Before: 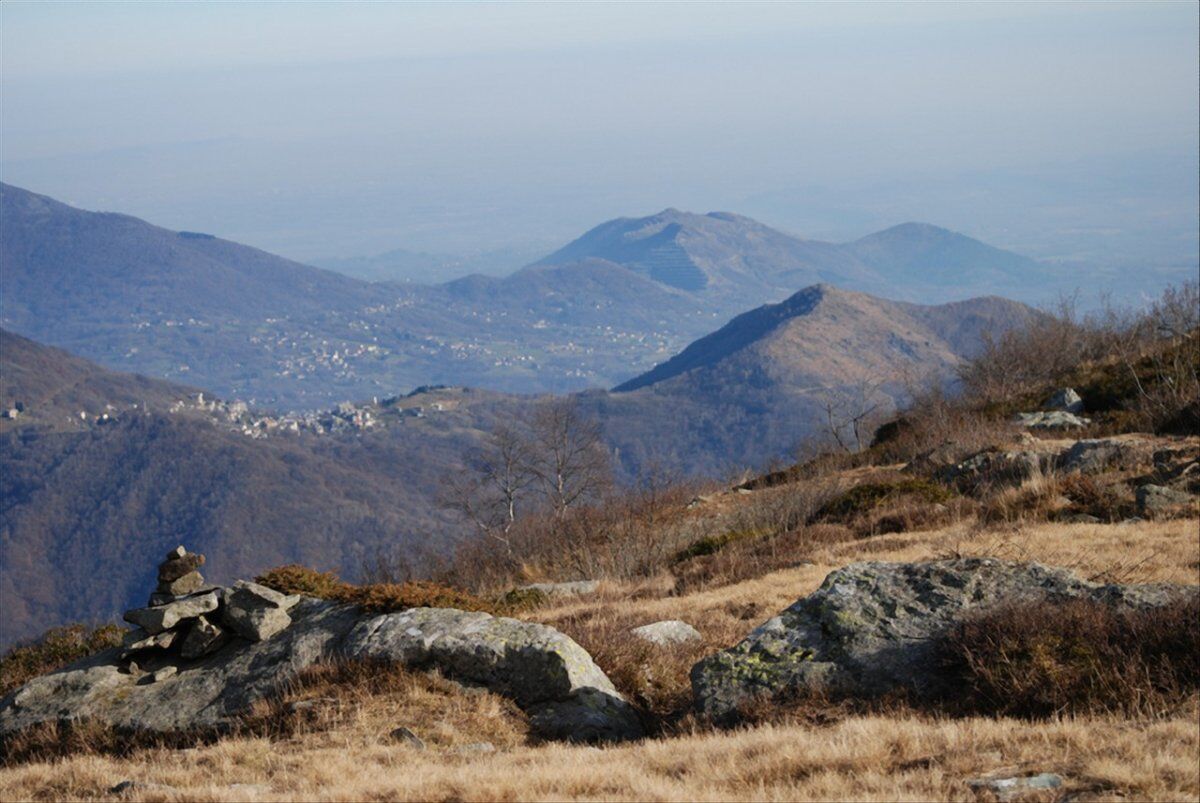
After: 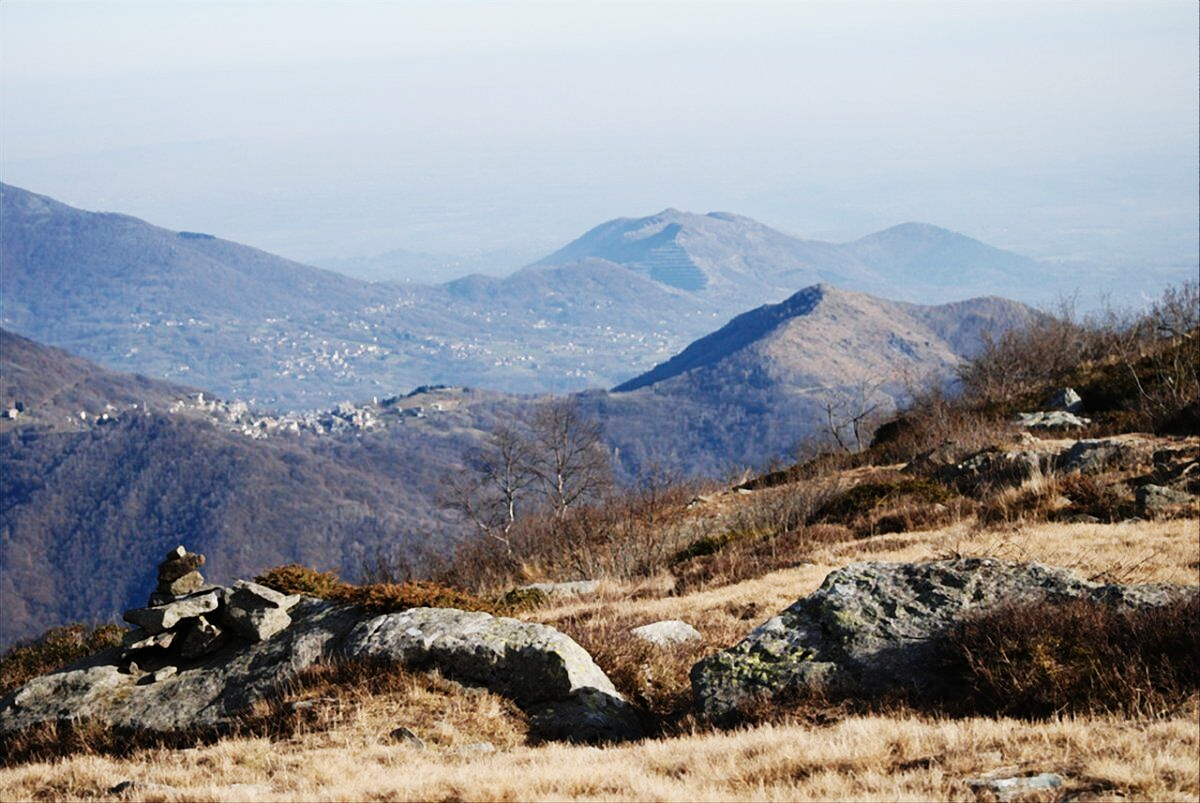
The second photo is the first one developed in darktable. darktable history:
sharpen: amount 0.202
contrast brightness saturation: contrast 0.109, saturation -0.163
base curve: curves: ch0 [(0, 0) (0.032, 0.025) (0.121, 0.166) (0.206, 0.329) (0.605, 0.79) (1, 1)], preserve colors none
